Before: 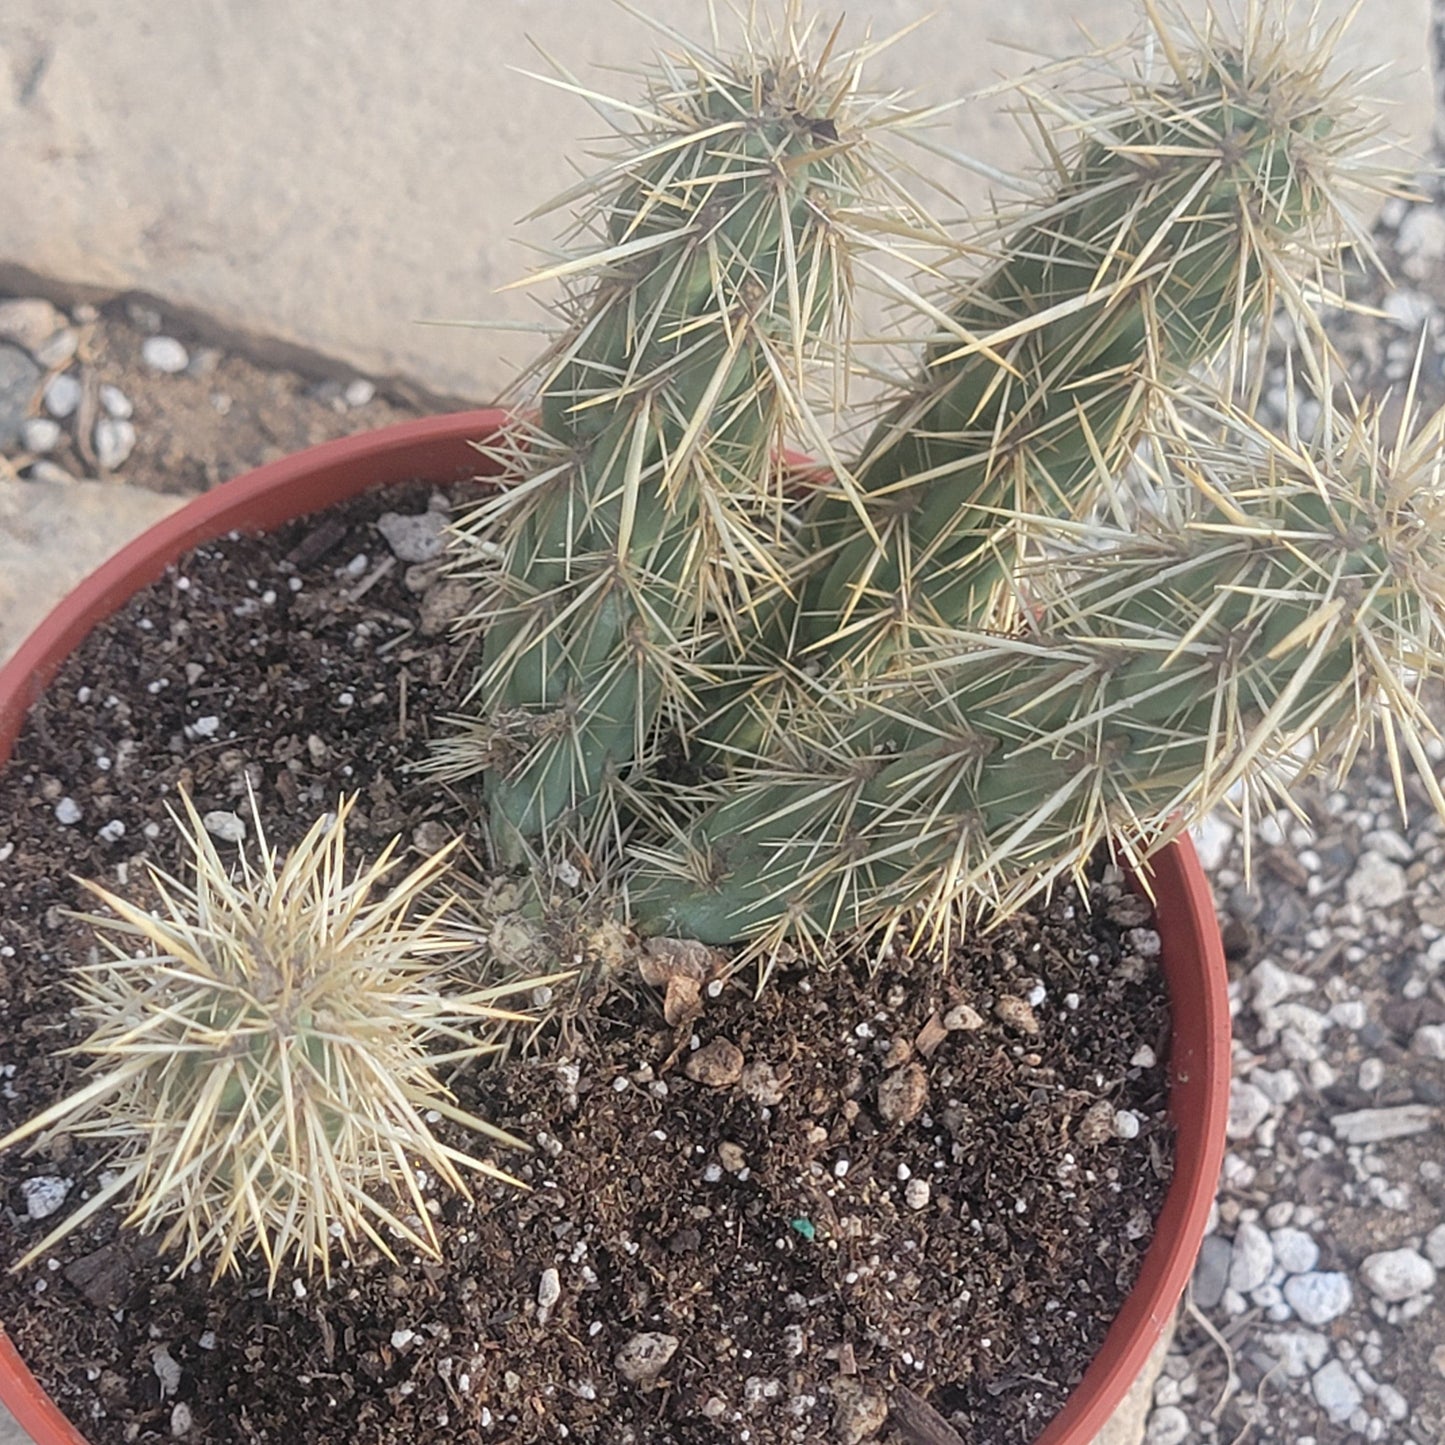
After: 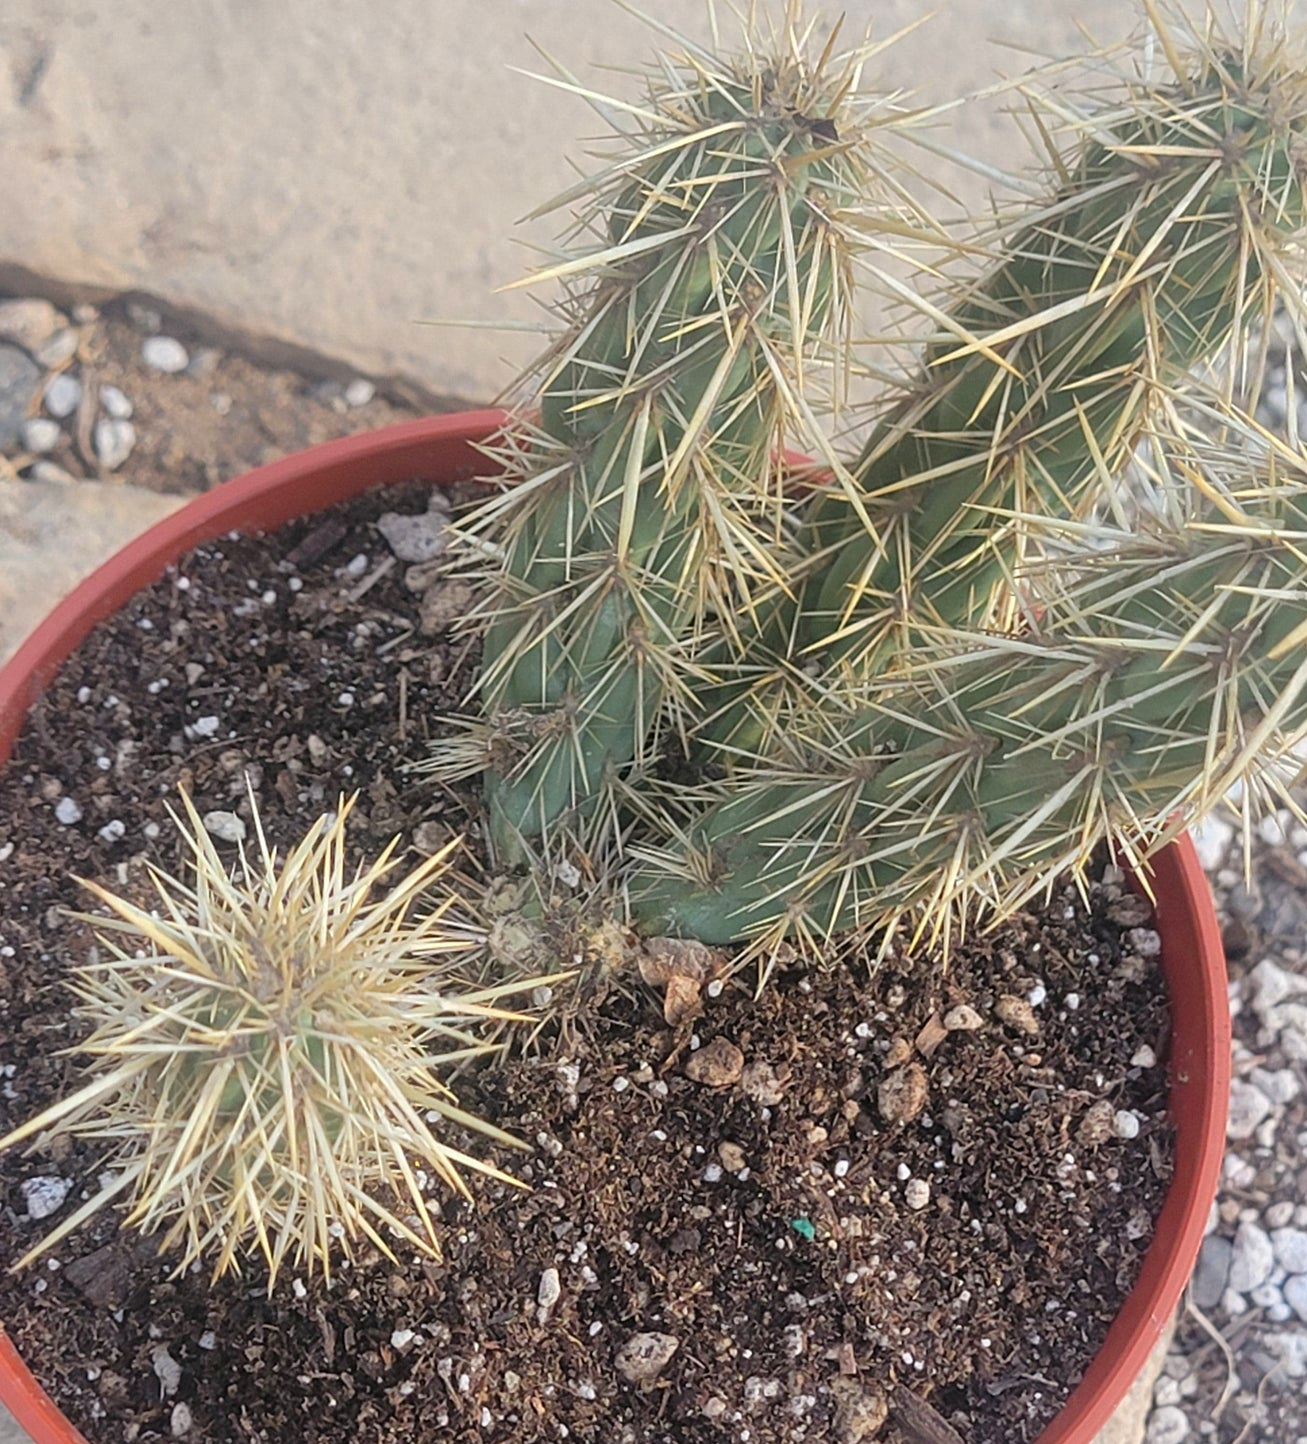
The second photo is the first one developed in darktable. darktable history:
color balance: output saturation 120%
shadows and highlights: shadows 37.27, highlights -28.18, soften with gaussian
crop: right 9.509%, bottom 0.031%
